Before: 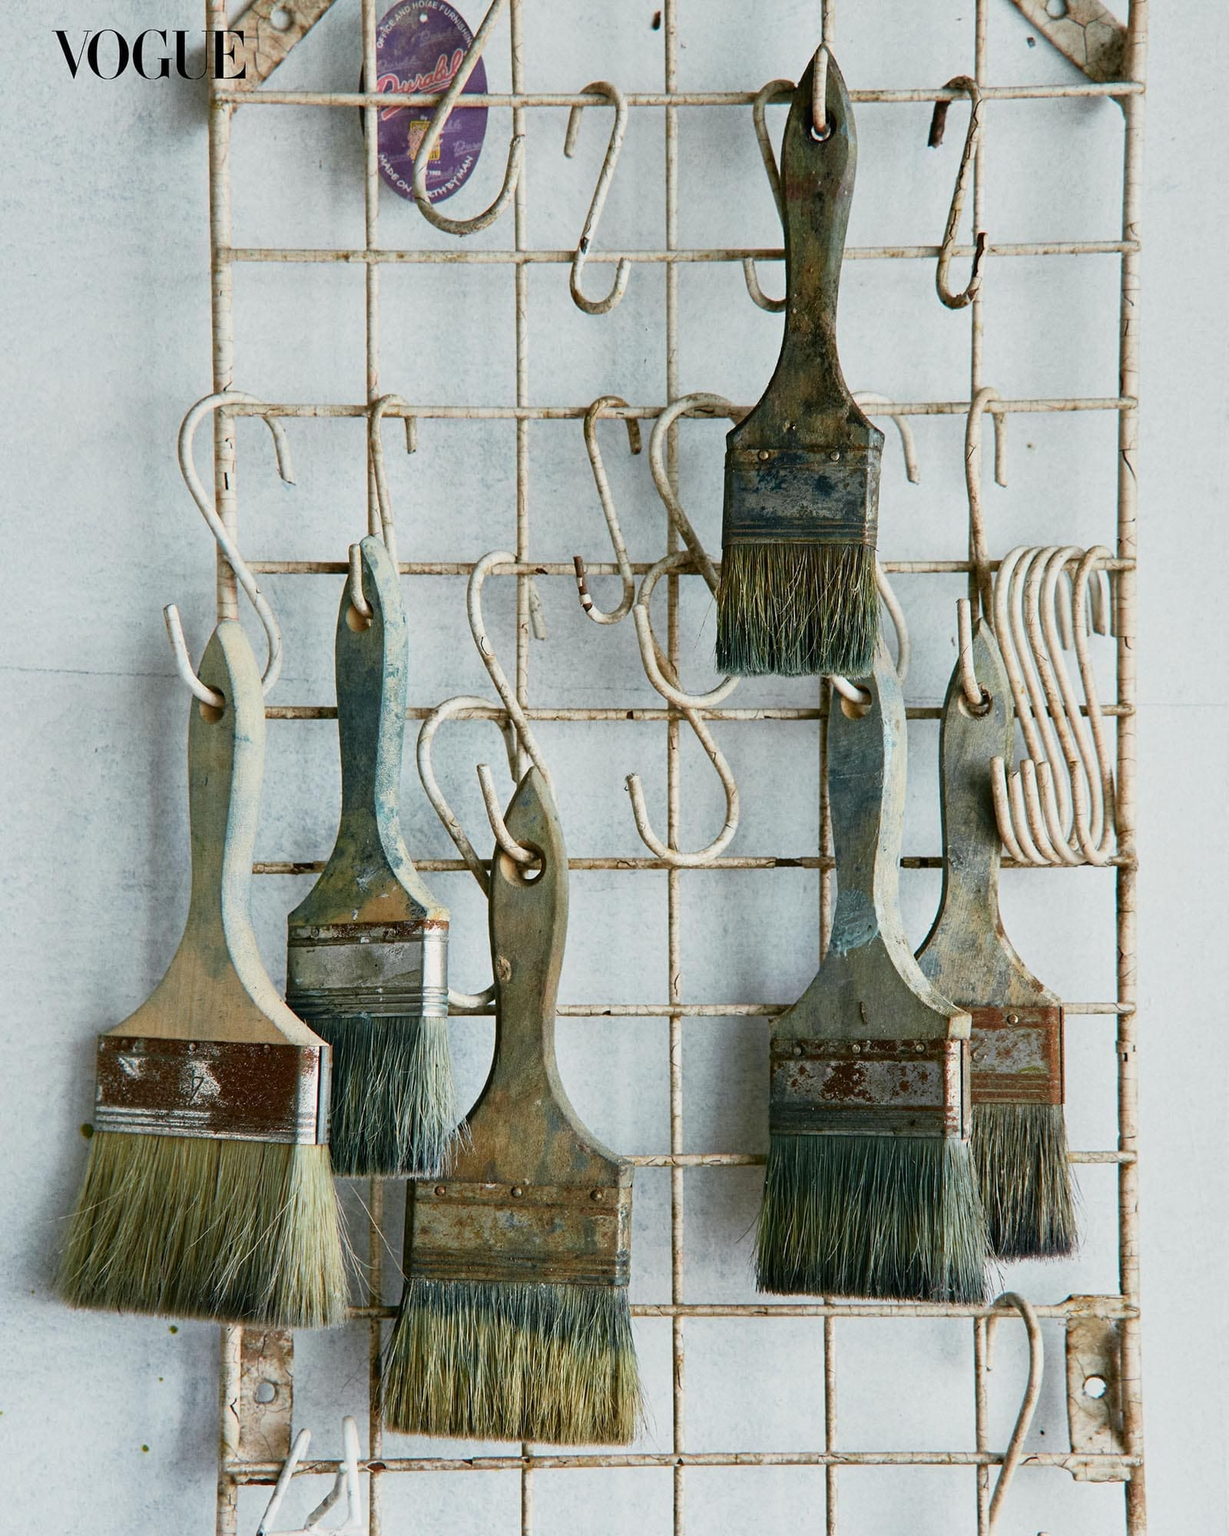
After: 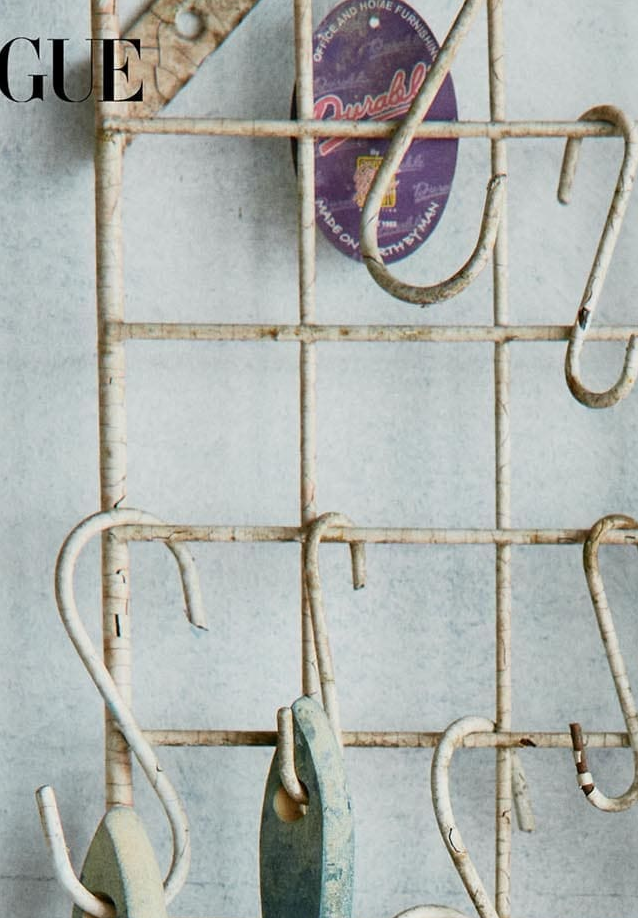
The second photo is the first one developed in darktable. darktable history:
crop and rotate: left 11.119%, top 0.097%, right 49%, bottom 54.003%
